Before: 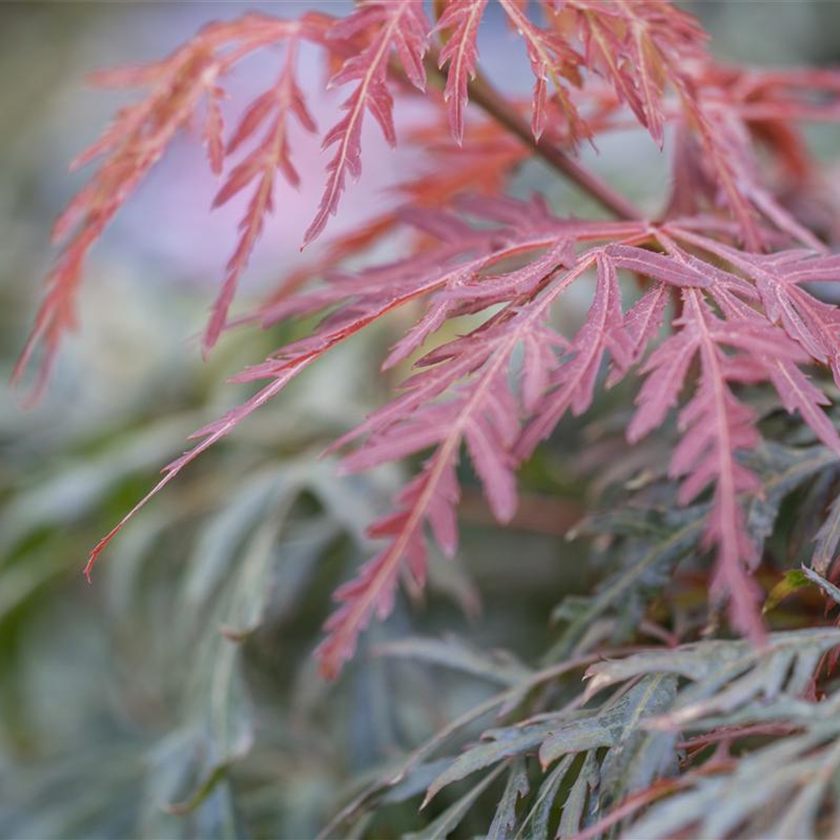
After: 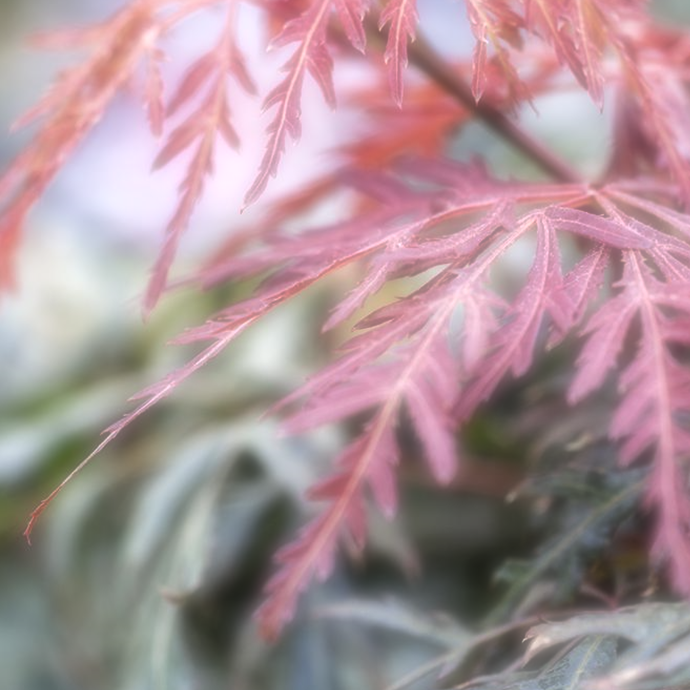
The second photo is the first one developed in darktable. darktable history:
levels: mode automatic, black 0.023%, white 99.97%, levels [0.062, 0.494, 0.925]
crop and rotate: left 7.196%, top 4.574%, right 10.605%, bottom 13.178%
soften: on, module defaults
